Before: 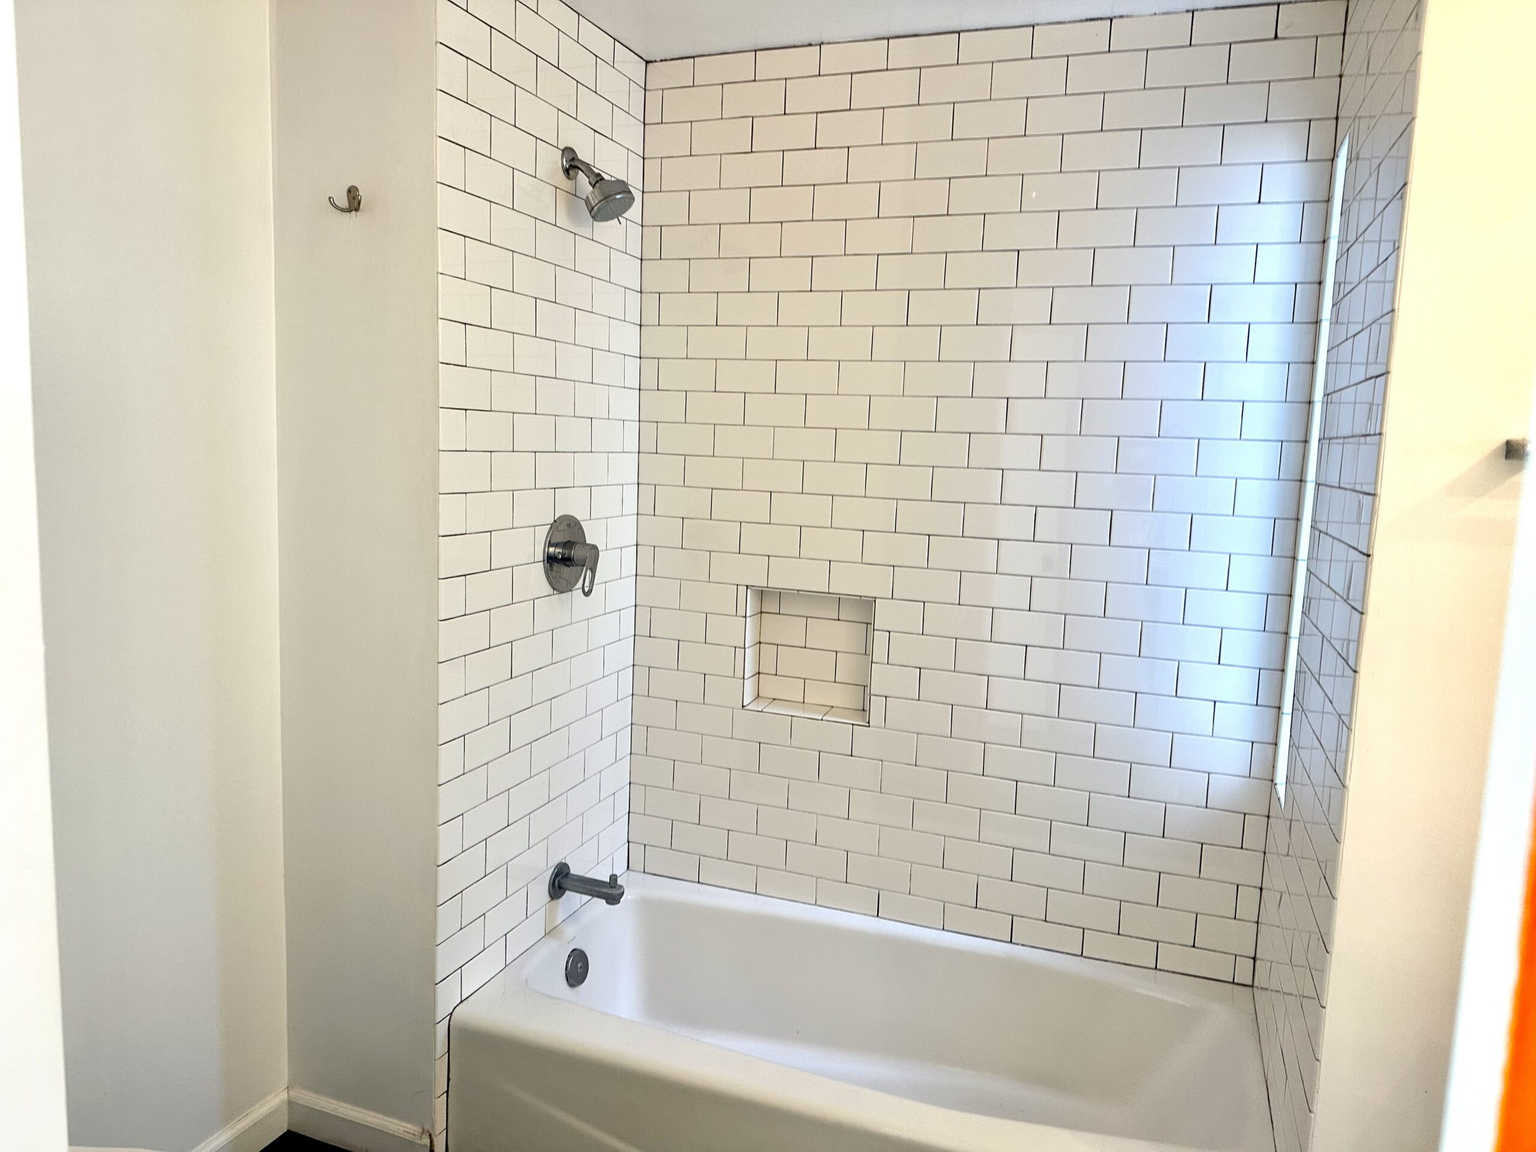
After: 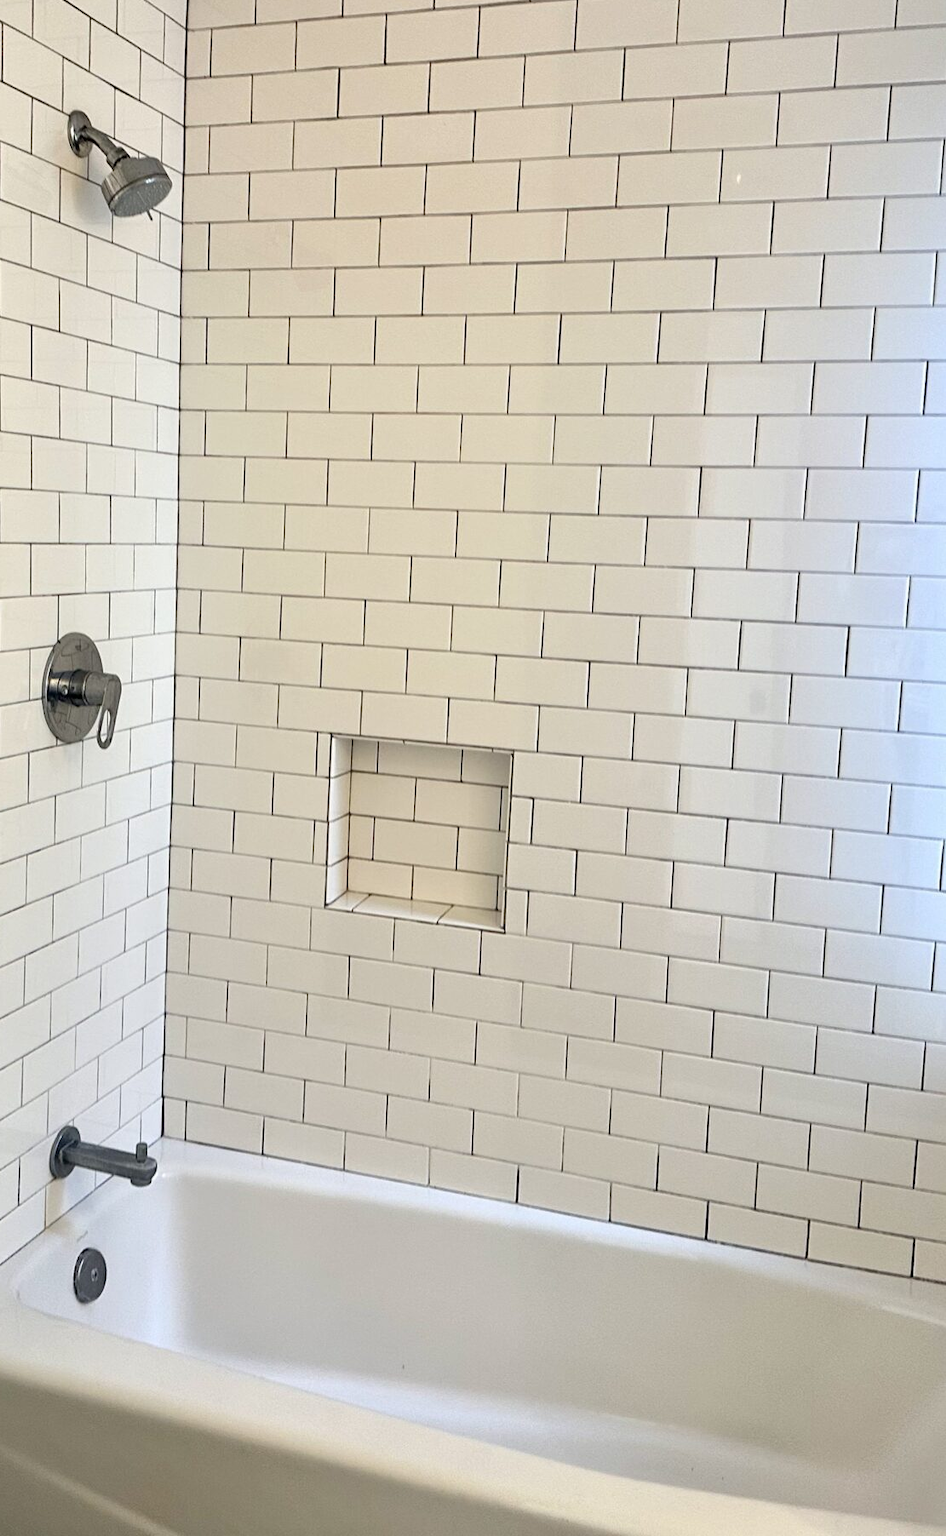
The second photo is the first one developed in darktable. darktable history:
exposure: compensate exposure bias true, compensate highlight preservation false
crop: left 33.474%, top 6.012%, right 23.057%
